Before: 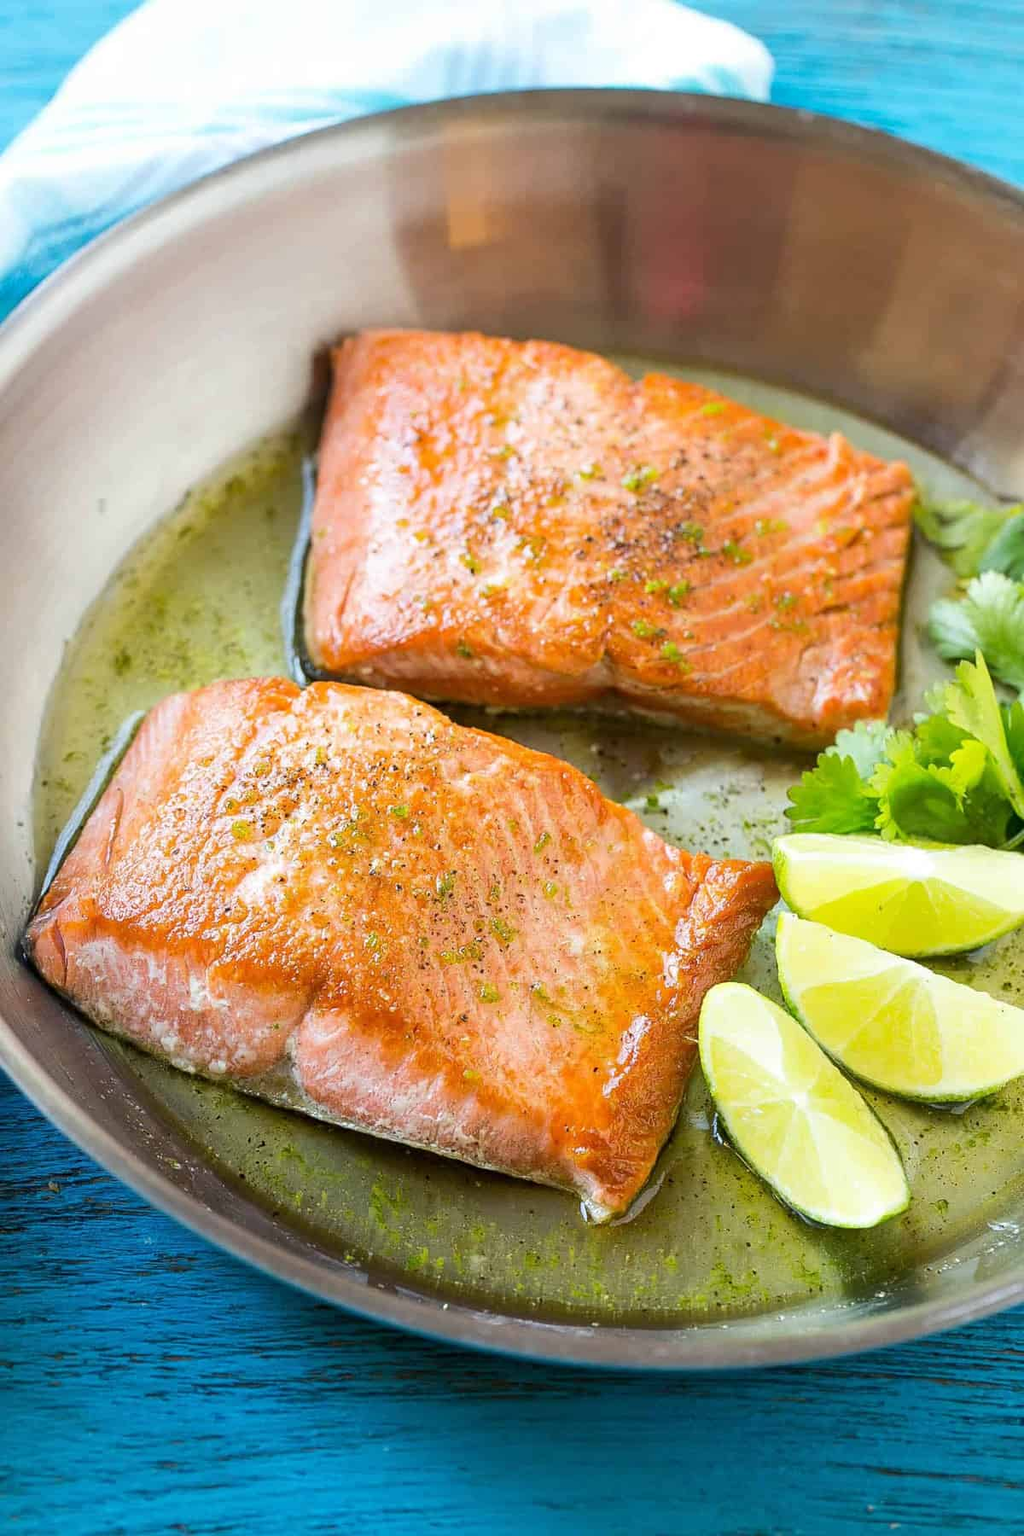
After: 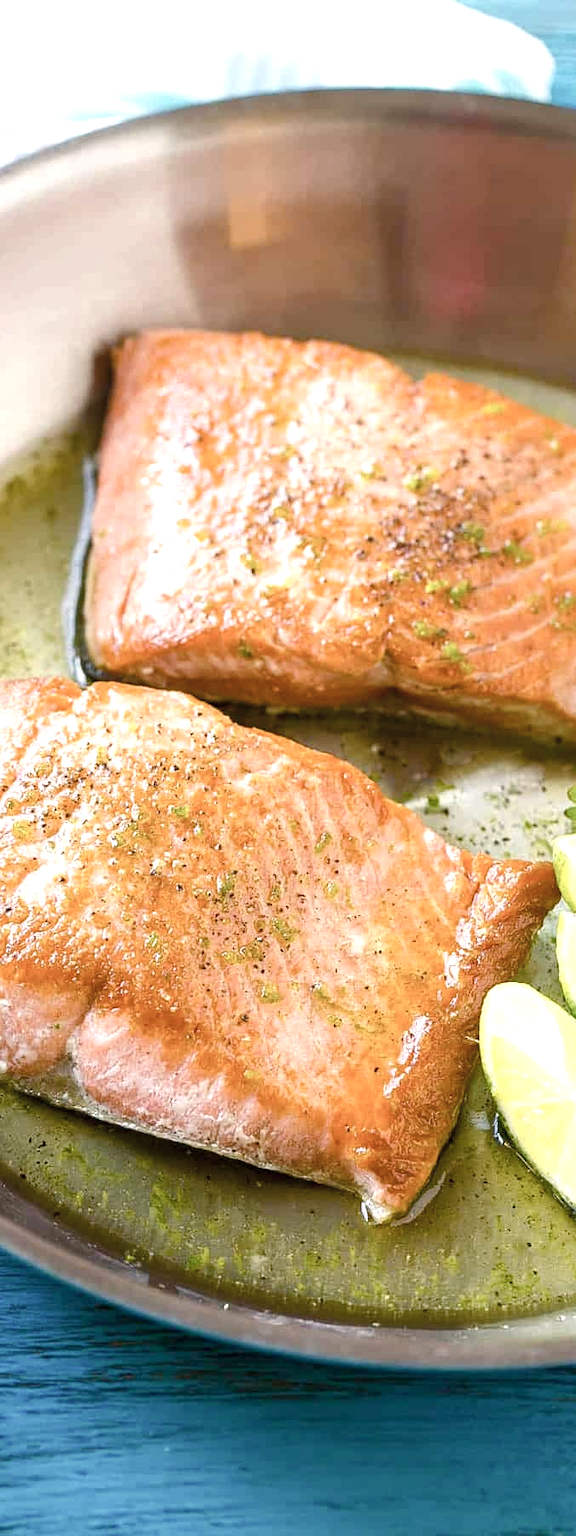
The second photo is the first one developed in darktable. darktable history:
crop: left 21.496%, right 22.254%
color balance rgb: perceptual saturation grading › global saturation 25%, perceptual saturation grading › highlights -50%, perceptual saturation grading › shadows 30%, perceptual brilliance grading › global brilliance 12%, global vibrance 20%
color correction: highlights a* 5.59, highlights b* 5.24, saturation 0.68
